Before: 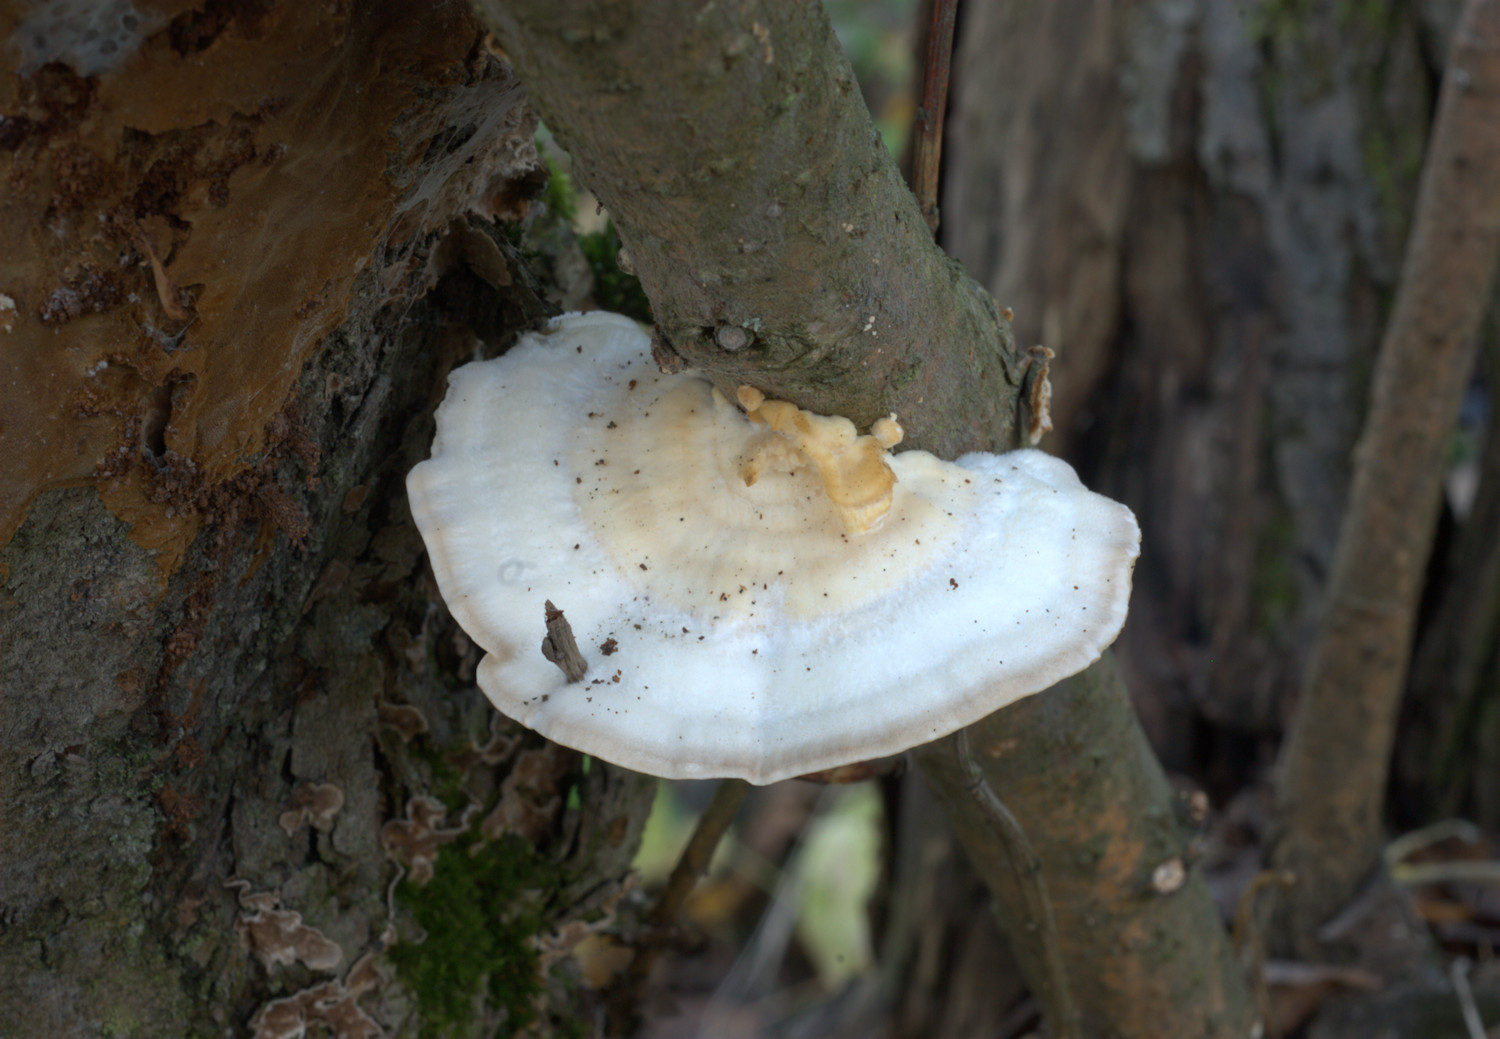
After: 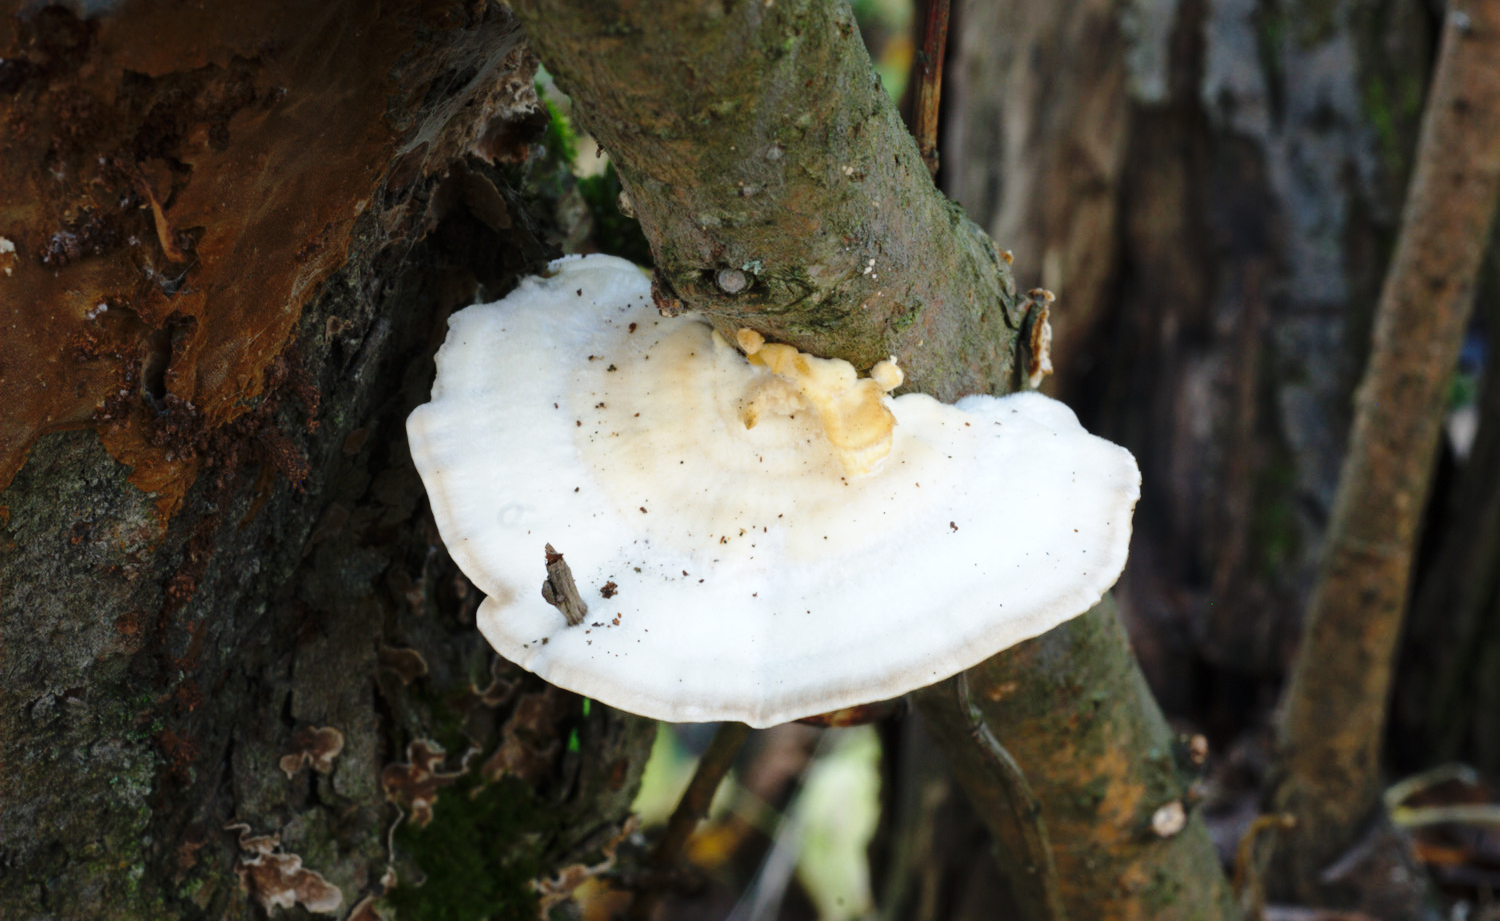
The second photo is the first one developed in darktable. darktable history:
base curve: curves: ch0 [(0, 0) (0.04, 0.03) (0.133, 0.232) (0.448, 0.748) (0.843, 0.968) (1, 1)], preserve colors none
crop and rotate: top 5.529%, bottom 5.82%
